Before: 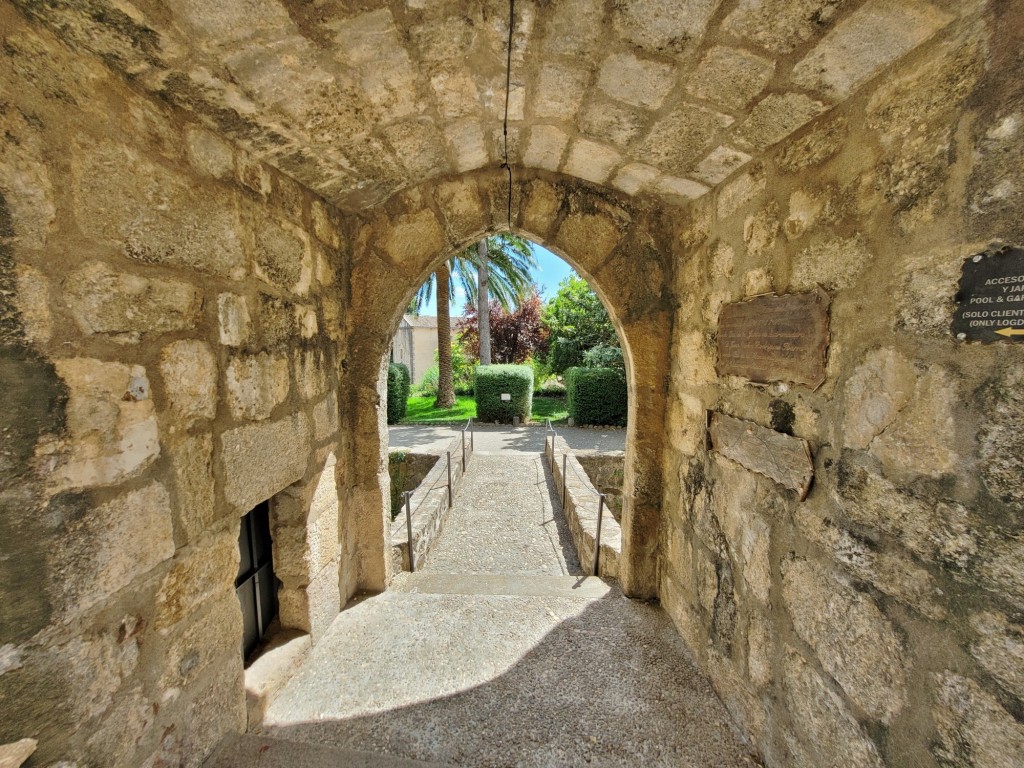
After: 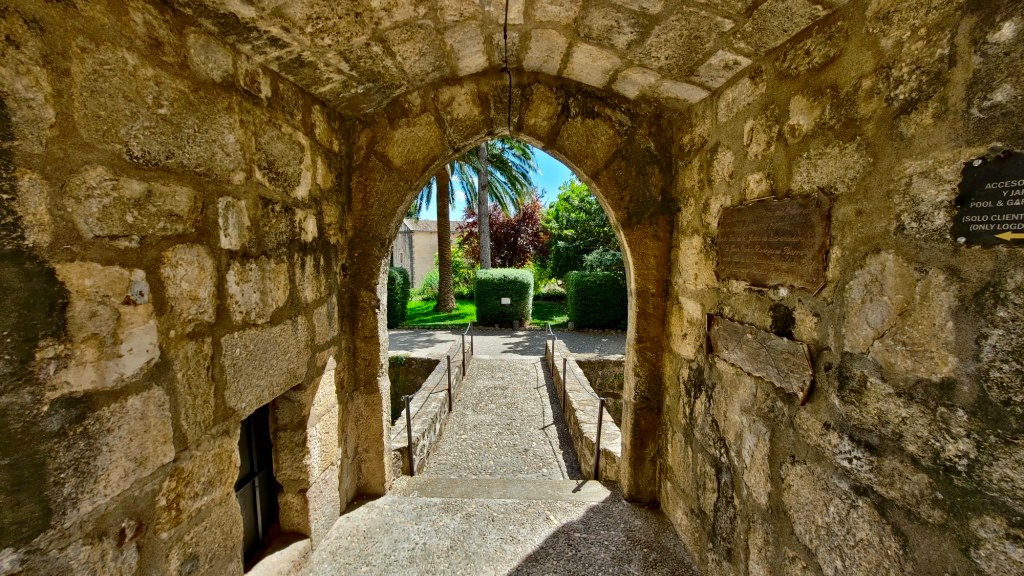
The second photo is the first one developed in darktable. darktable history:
haze removal: compatibility mode true, adaptive false
contrast brightness saturation: contrast 0.127, brightness -0.238, saturation 0.148
crop and rotate: top 12.541%, bottom 12.45%
